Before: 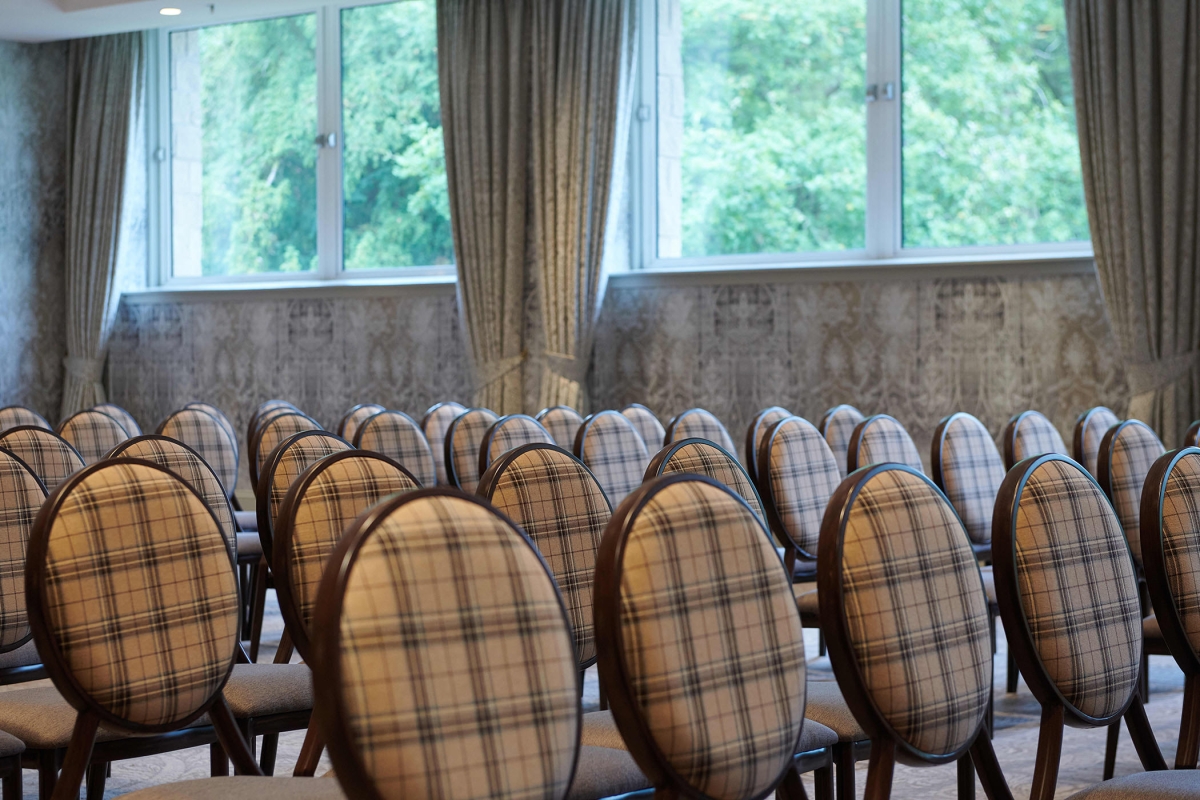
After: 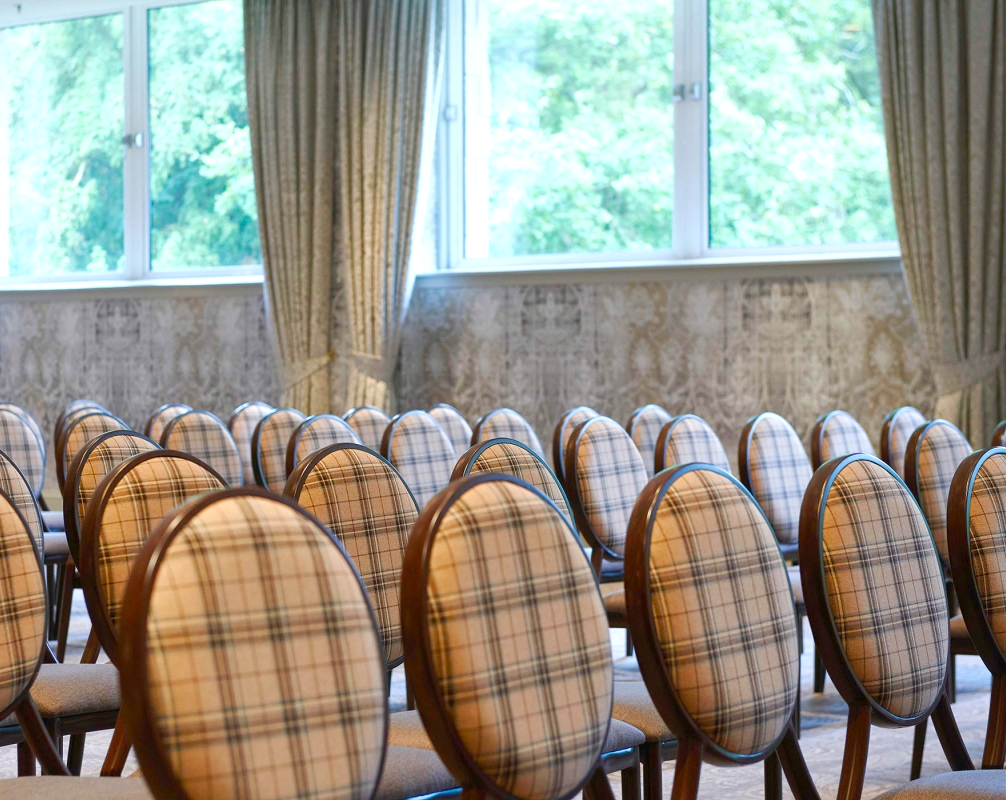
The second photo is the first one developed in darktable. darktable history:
levels: levels [0, 0.394, 0.787]
crop: left 16.145%
color balance rgb: shadows lift › chroma 1%, shadows lift › hue 113°, highlights gain › chroma 0.2%, highlights gain › hue 333°, perceptual saturation grading › global saturation 20%, perceptual saturation grading › highlights -50%, perceptual saturation grading › shadows 25%, contrast -20%
